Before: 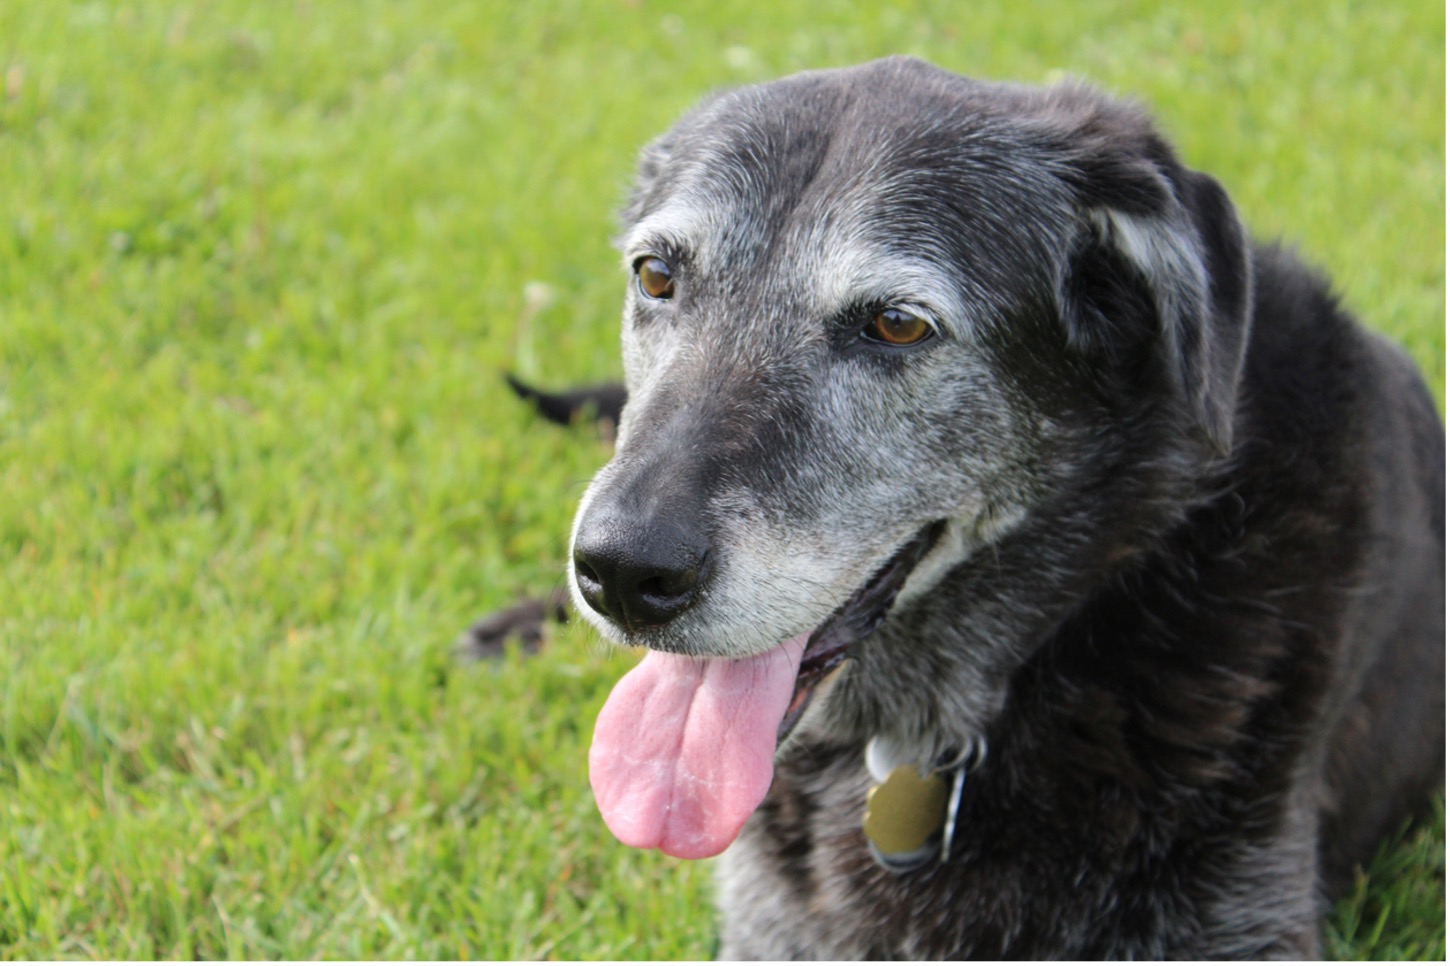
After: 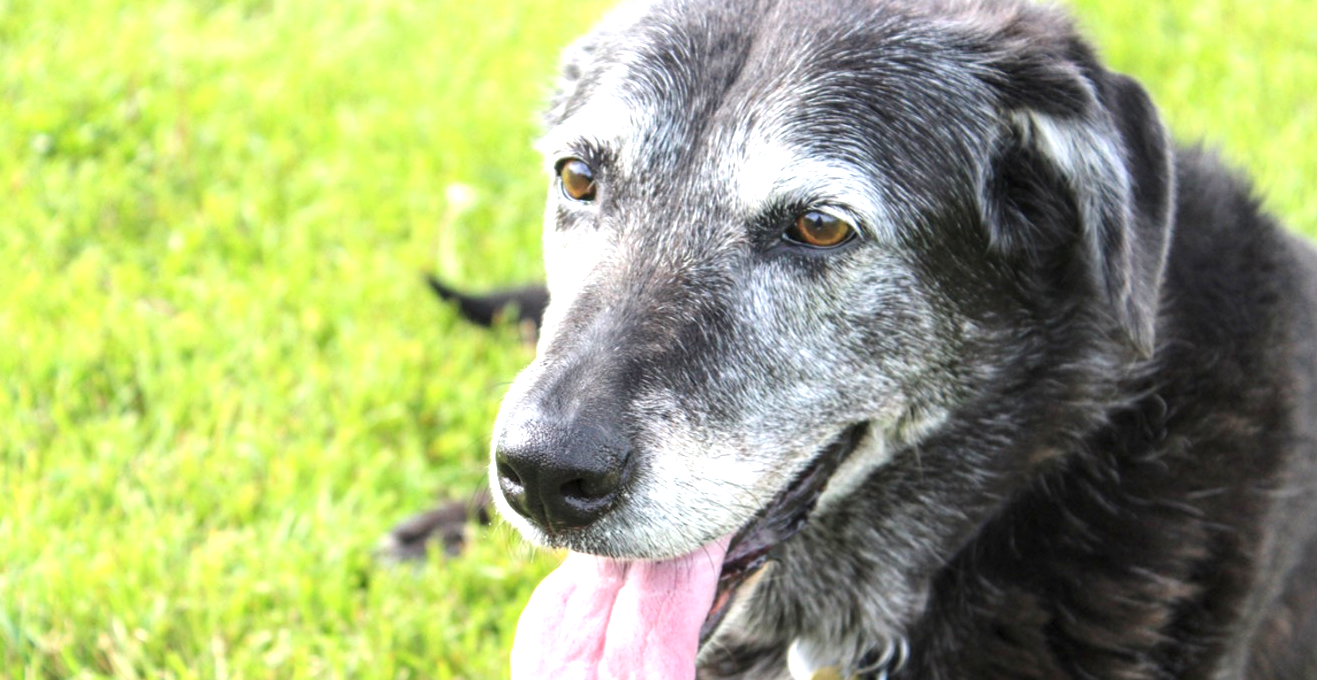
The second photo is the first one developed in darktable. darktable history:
exposure: black level correction 0, exposure 1.018 EV, compensate exposure bias true, compensate highlight preservation false
local contrast: on, module defaults
crop: left 5.446%, top 10.213%, right 3.669%, bottom 19.318%
